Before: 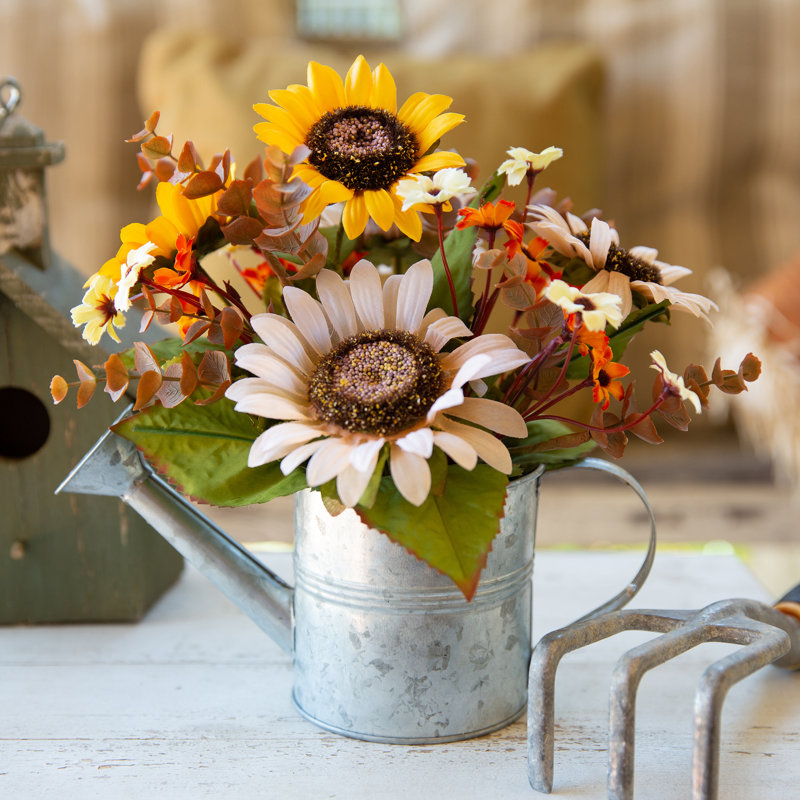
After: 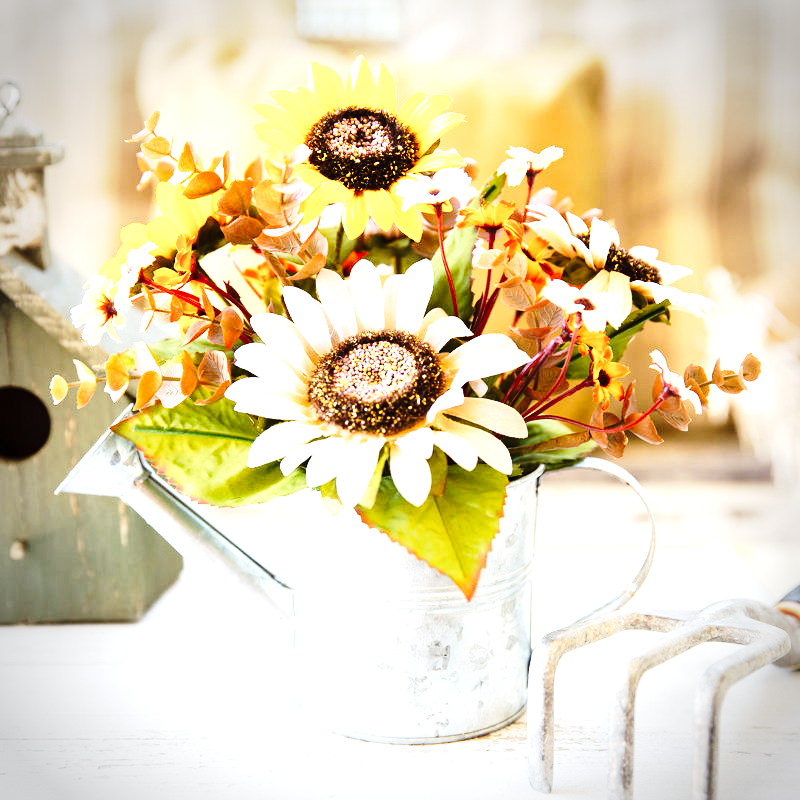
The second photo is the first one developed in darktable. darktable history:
tone equalizer: -8 EV -0.75 EV, -7 EV -0.7 EV, -6 EV -0.6 EV, -5 EV -0.4 EV, -3 EV 0.4 EV, -2 EV 0.6 EV, -1 EV 0.7 EV, +0 EV 0.75 EV, edges refinement/feathering 500, mask exposure compensation -1.57 EV, preserve details no
exposure: black level correction 0, exposure 1.1 EV, compensate exposure bias true, compensate highlight preservation false
vignetting: automatic ratio true
base curve: curves: ch0 [(0, 0) (0.028, 0.03) (0.121, 0.232) (0.46, 0.748) (0.859, 0.968) (1, 1)], preserve colors none
